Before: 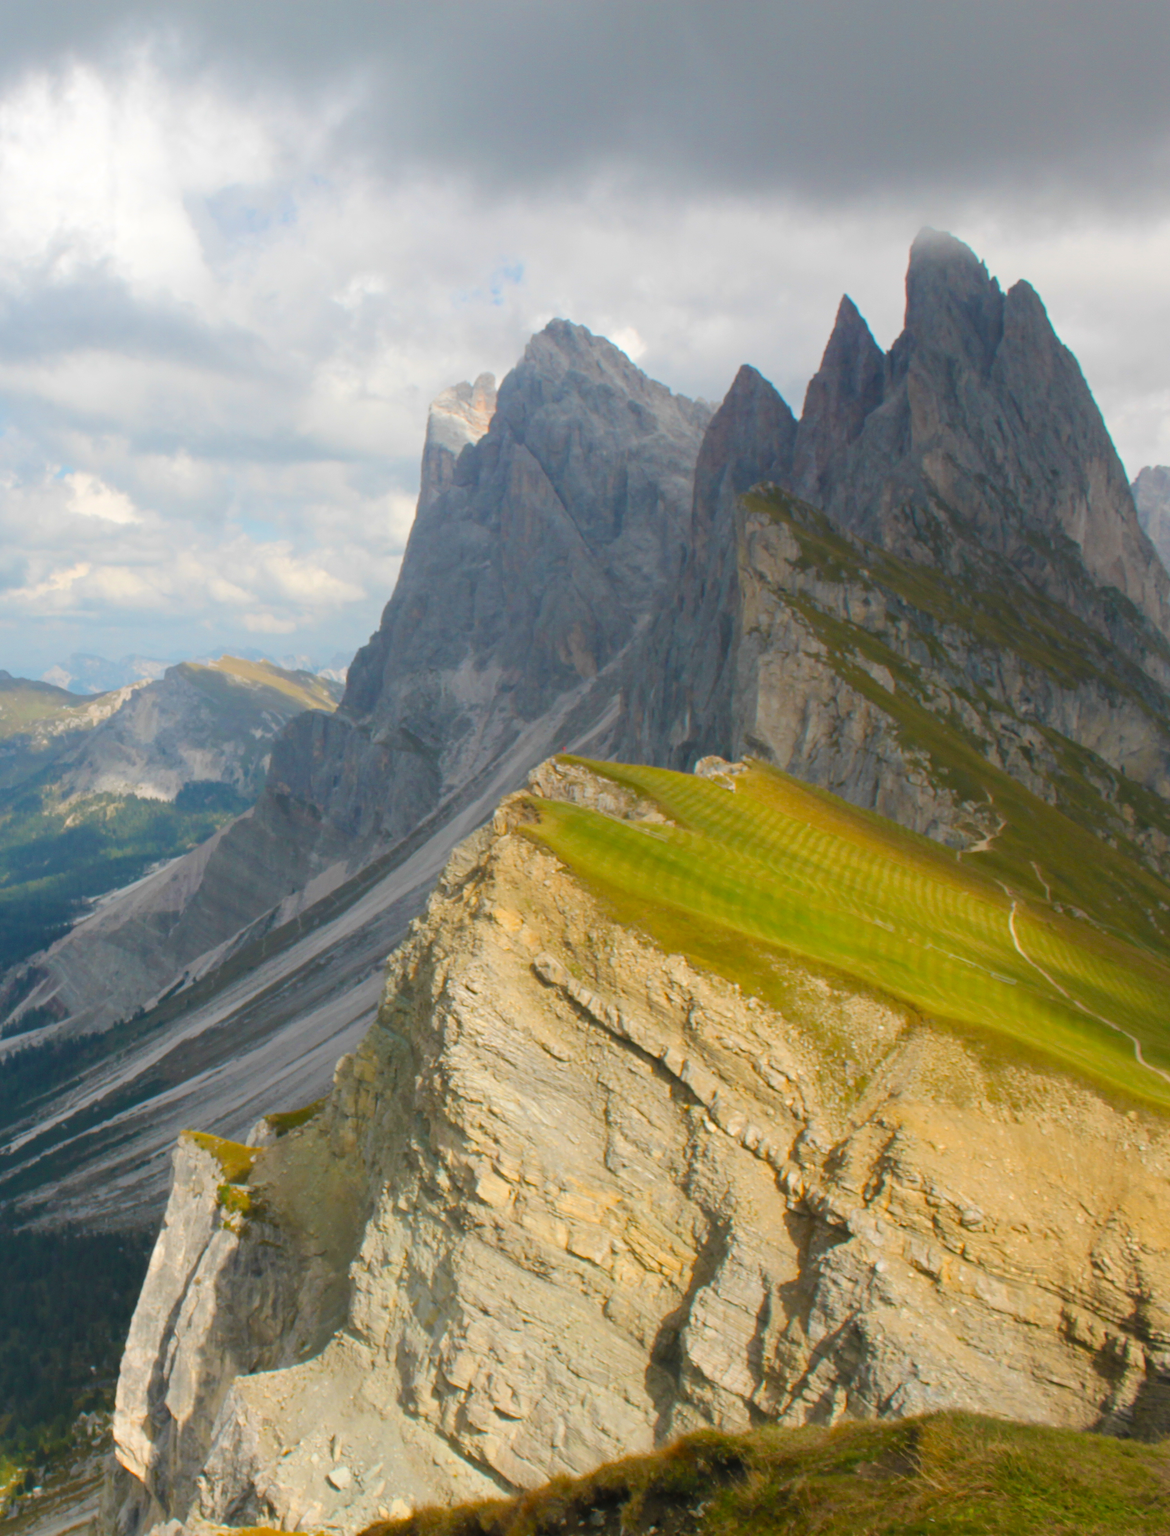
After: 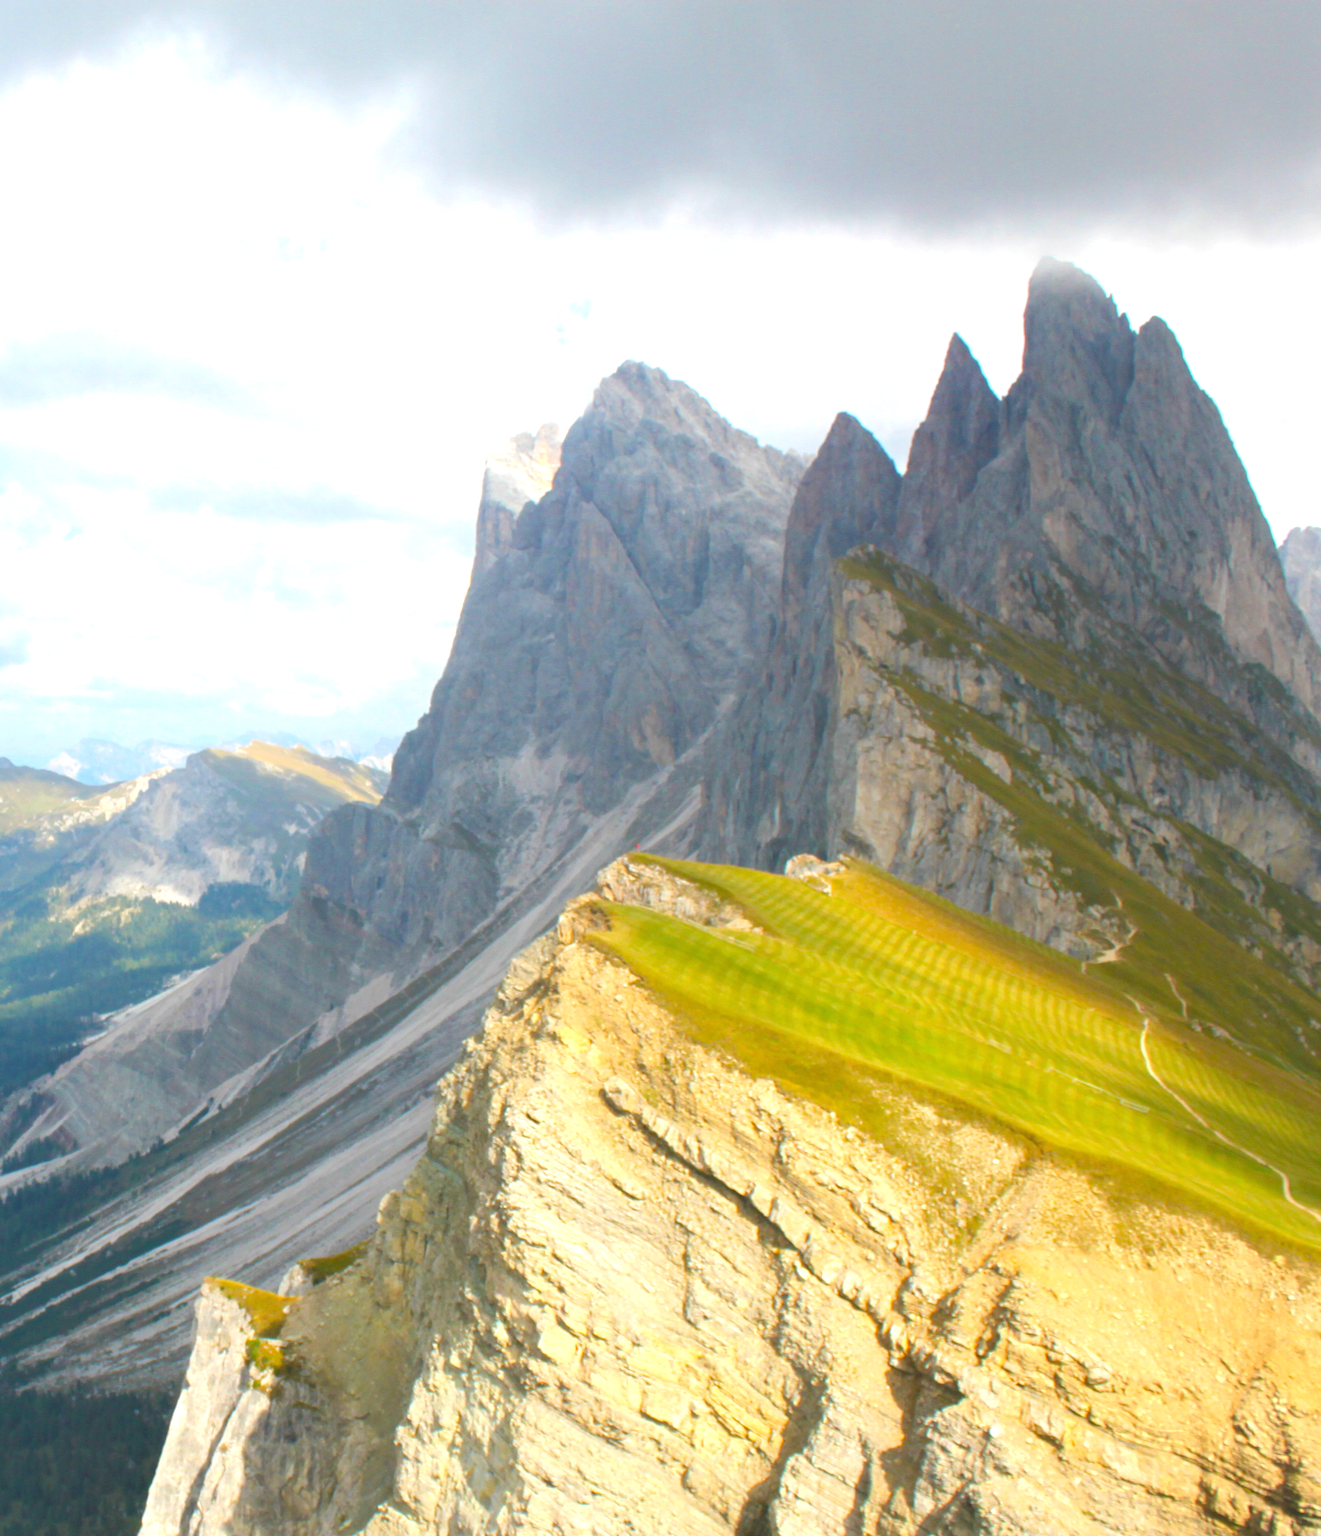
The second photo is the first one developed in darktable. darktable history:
exposure: black level correction 0, exposure 0.877 EV, compensate exposure bias true, compensate highlight preservation false
crop and rotate: top 0%, bottom 11.49%
